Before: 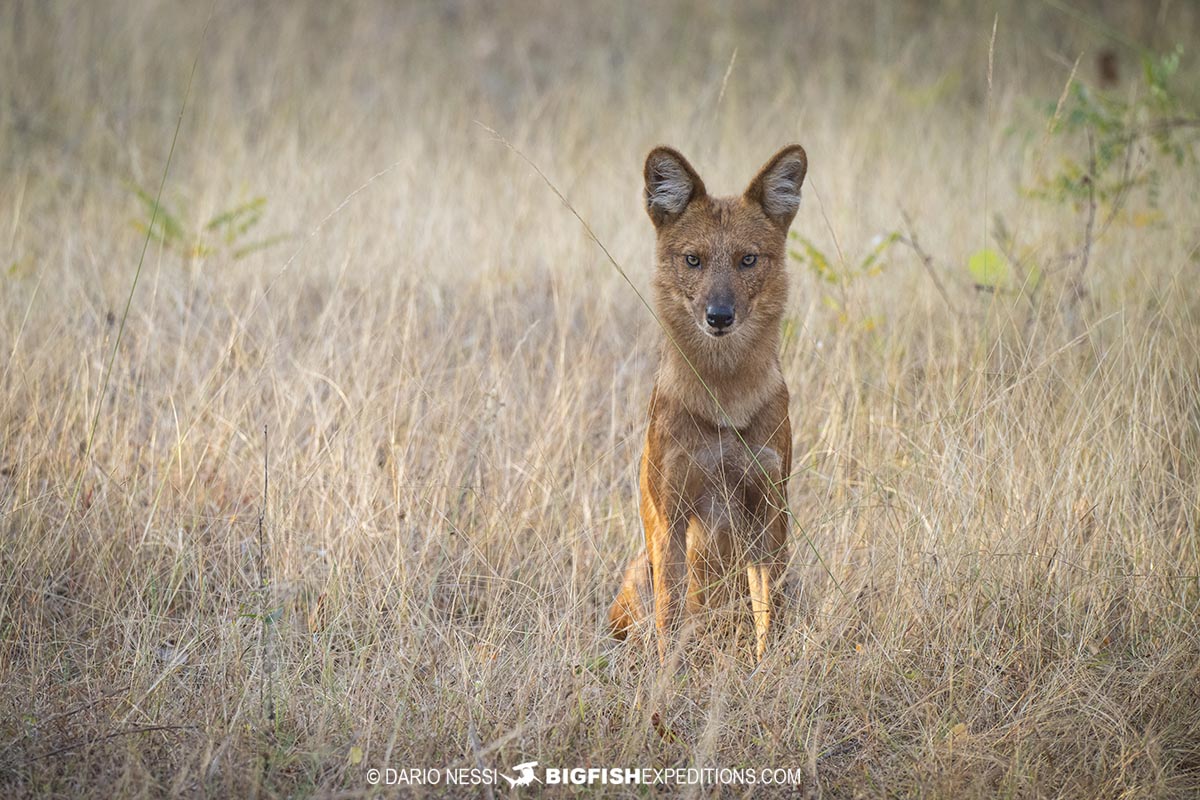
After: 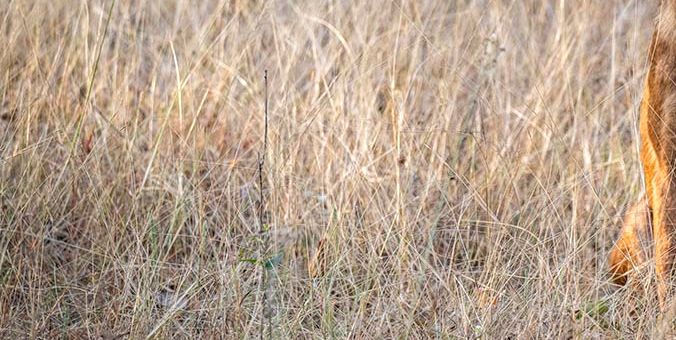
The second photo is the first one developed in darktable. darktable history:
haze removal: compatibility mode true, adaptive false
crop: top 44.483%, right 43.593%, bottom 12.892%
local contrast: detail 130%
